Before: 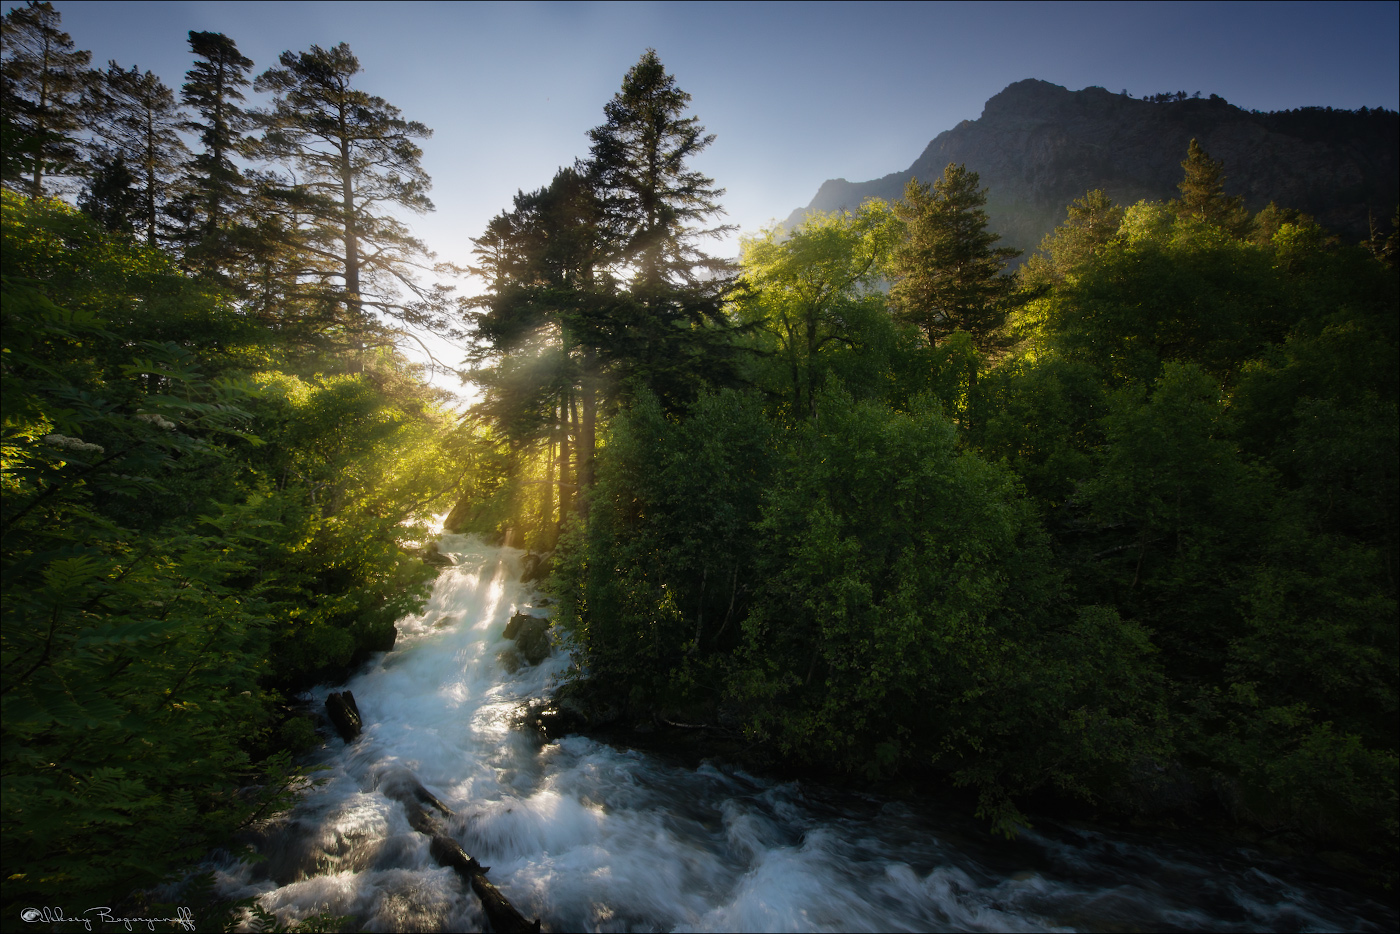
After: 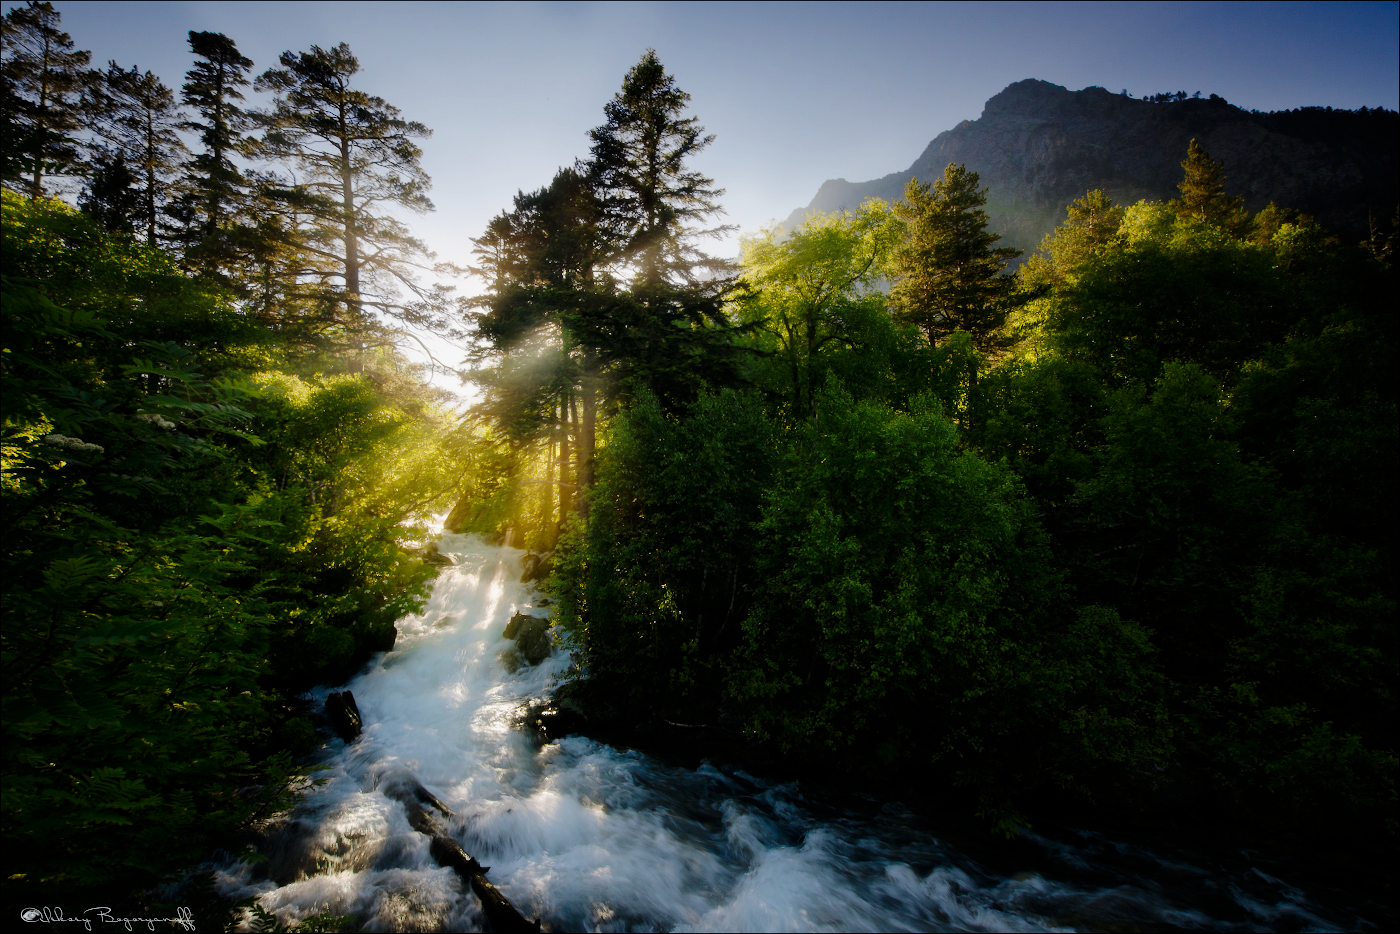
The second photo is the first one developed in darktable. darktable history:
tone curve: curves: ch0 [(0, 0) (0.004, 0) (0.133, 0.076) (0.325, 0.362) (0.879, 0.885) (1, 1)], preserve colors none
